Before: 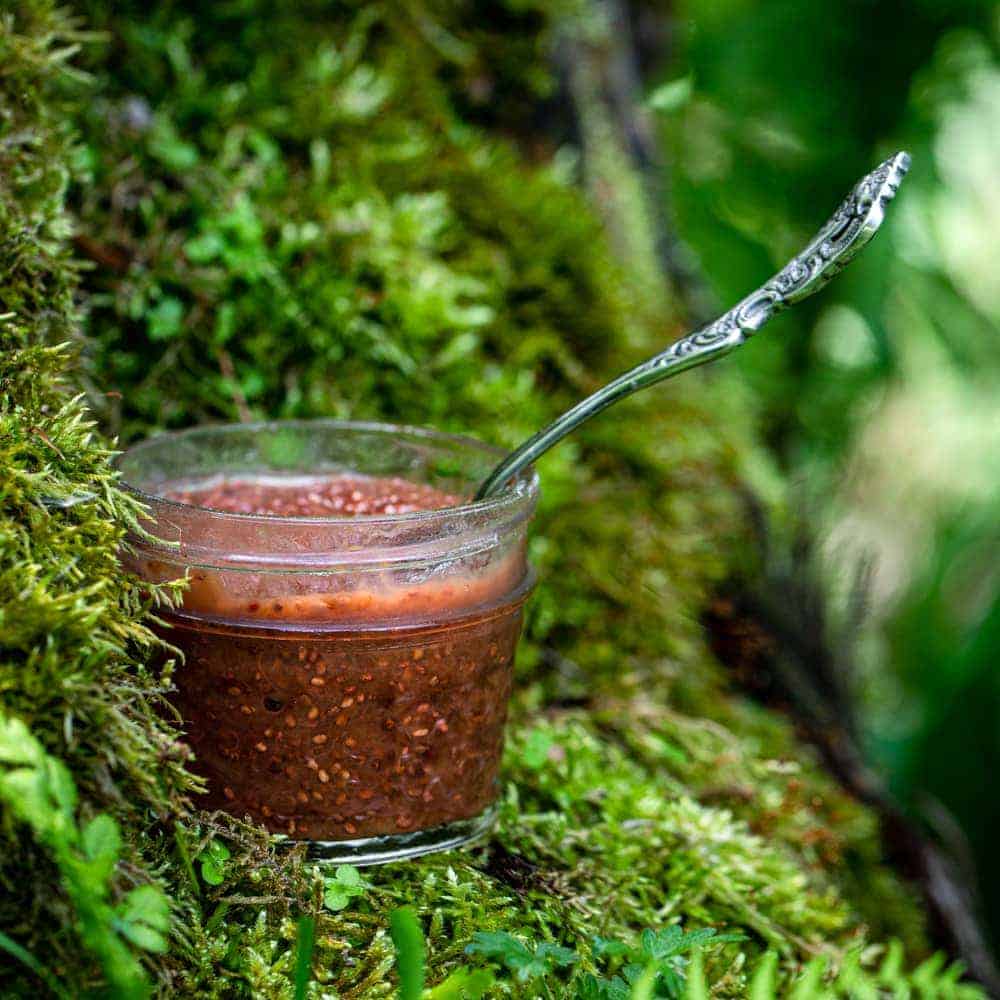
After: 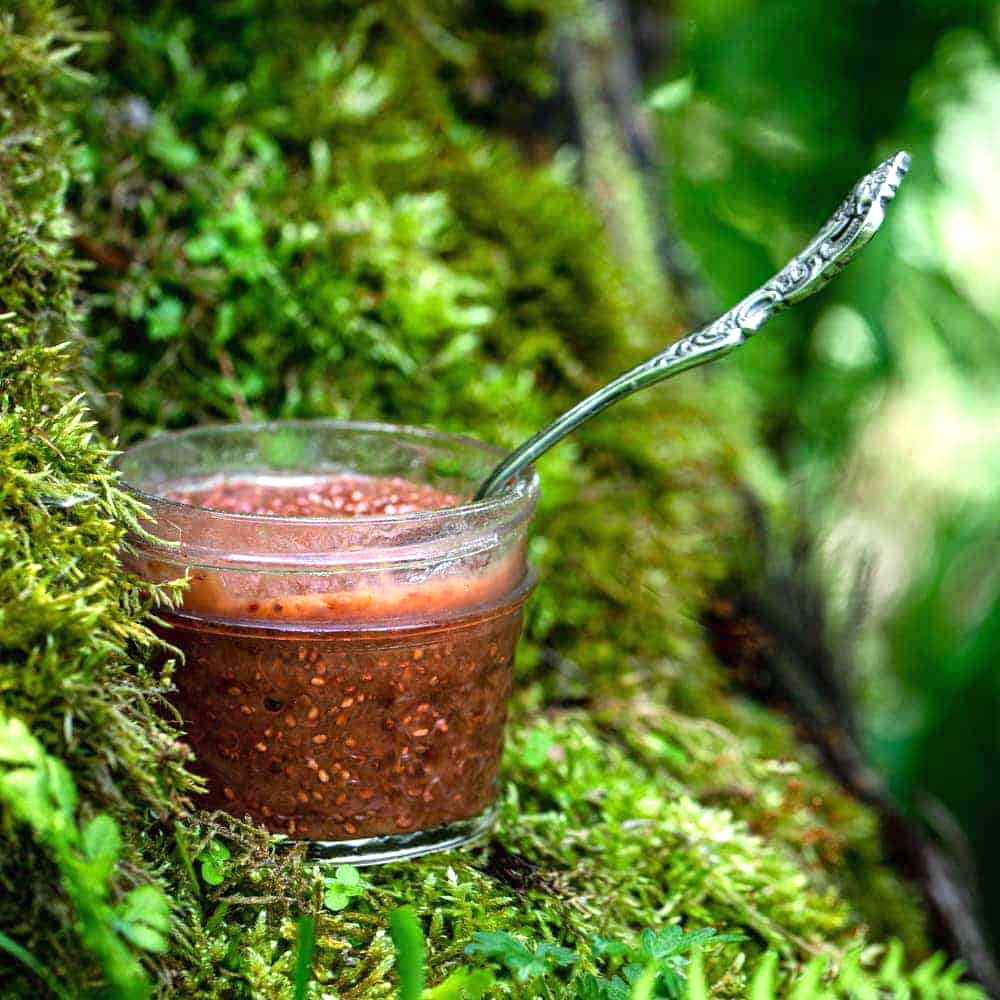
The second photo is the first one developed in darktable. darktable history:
exposure: black level correction 0, exposure 0.588 EV, compensate highlight preservation false
